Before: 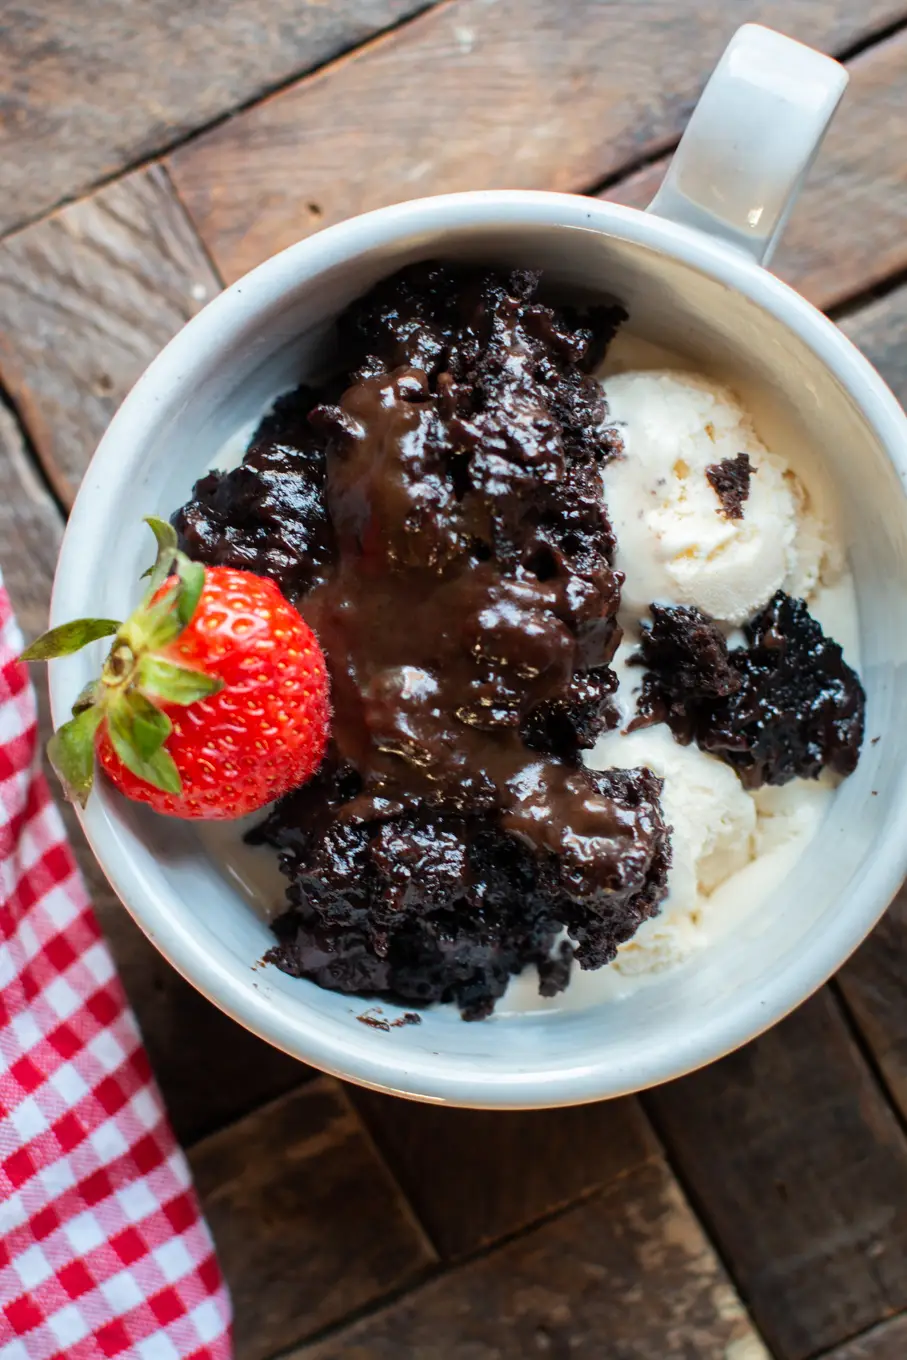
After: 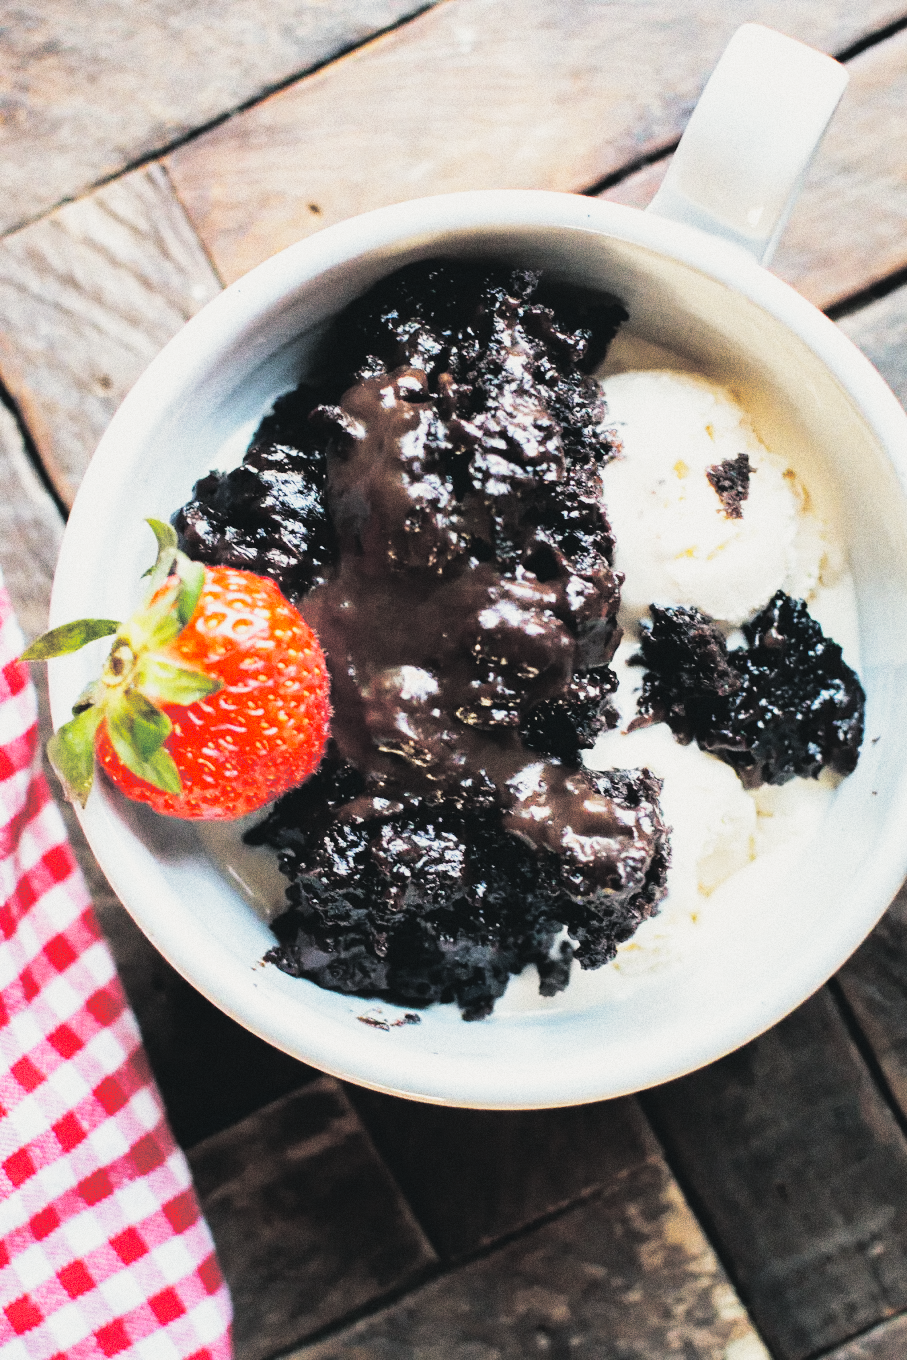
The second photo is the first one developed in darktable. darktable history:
base curve: curves: ch0 [(0, 0.003) (0.001, 0.002) (0.006, 0.004) (0.02, 0.022) (0.048, 0.086) (0.094, 0.234) (0.162, 0.431) (0.258, 0.629) (0.385, 0.8) (0.548, 0.918) (0.751, 0.988) (1, 1)], preserve colors none
split-toning: shadows › hue 201.6°, shadows › saturation 0.16, highlights › hue 50.4°, highlights › saturation 0.2, balance -49.9
grain: coarseness 0.09 ISO, strength 40%
contrast brightness saturation: contrast -0.1, saturation -0.1
